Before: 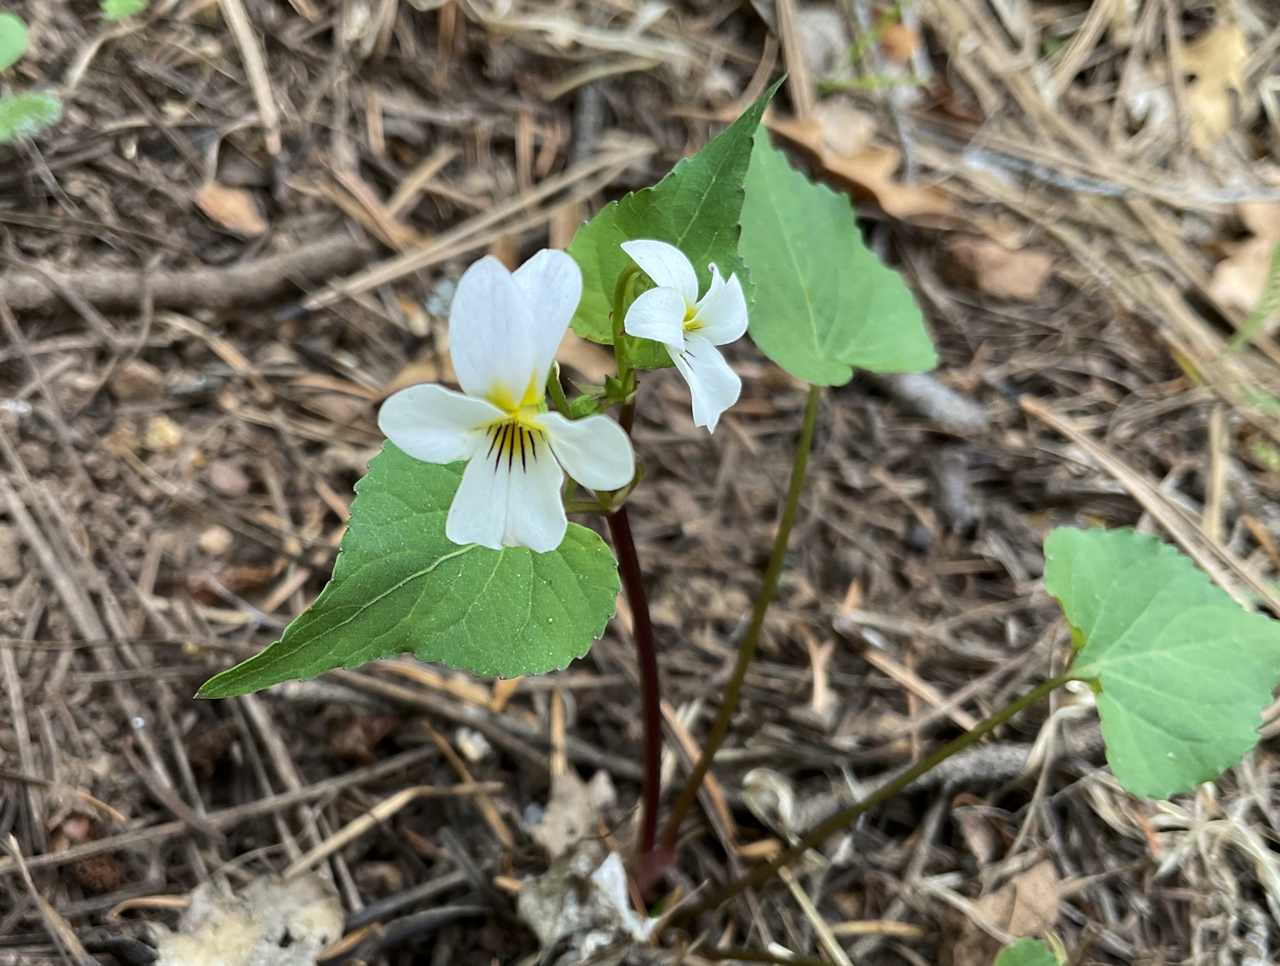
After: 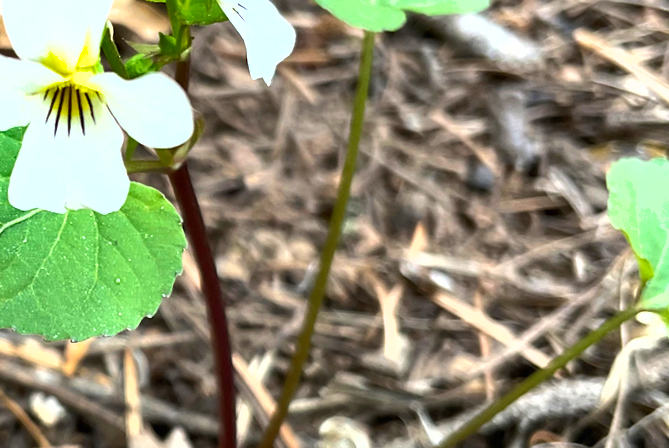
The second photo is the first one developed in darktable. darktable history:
shadows and highlights: low approximation 0.01, soften with gaussian
exposure: black level correction 0, exposure 1 EV, compensate exposure bias true, compensate highlight preservation false
crop: left 35.03%, top 36.625%, right 14.663%, bottom 20.057%
rotate and perspective: rotation -3.18°, automatic cropping off
